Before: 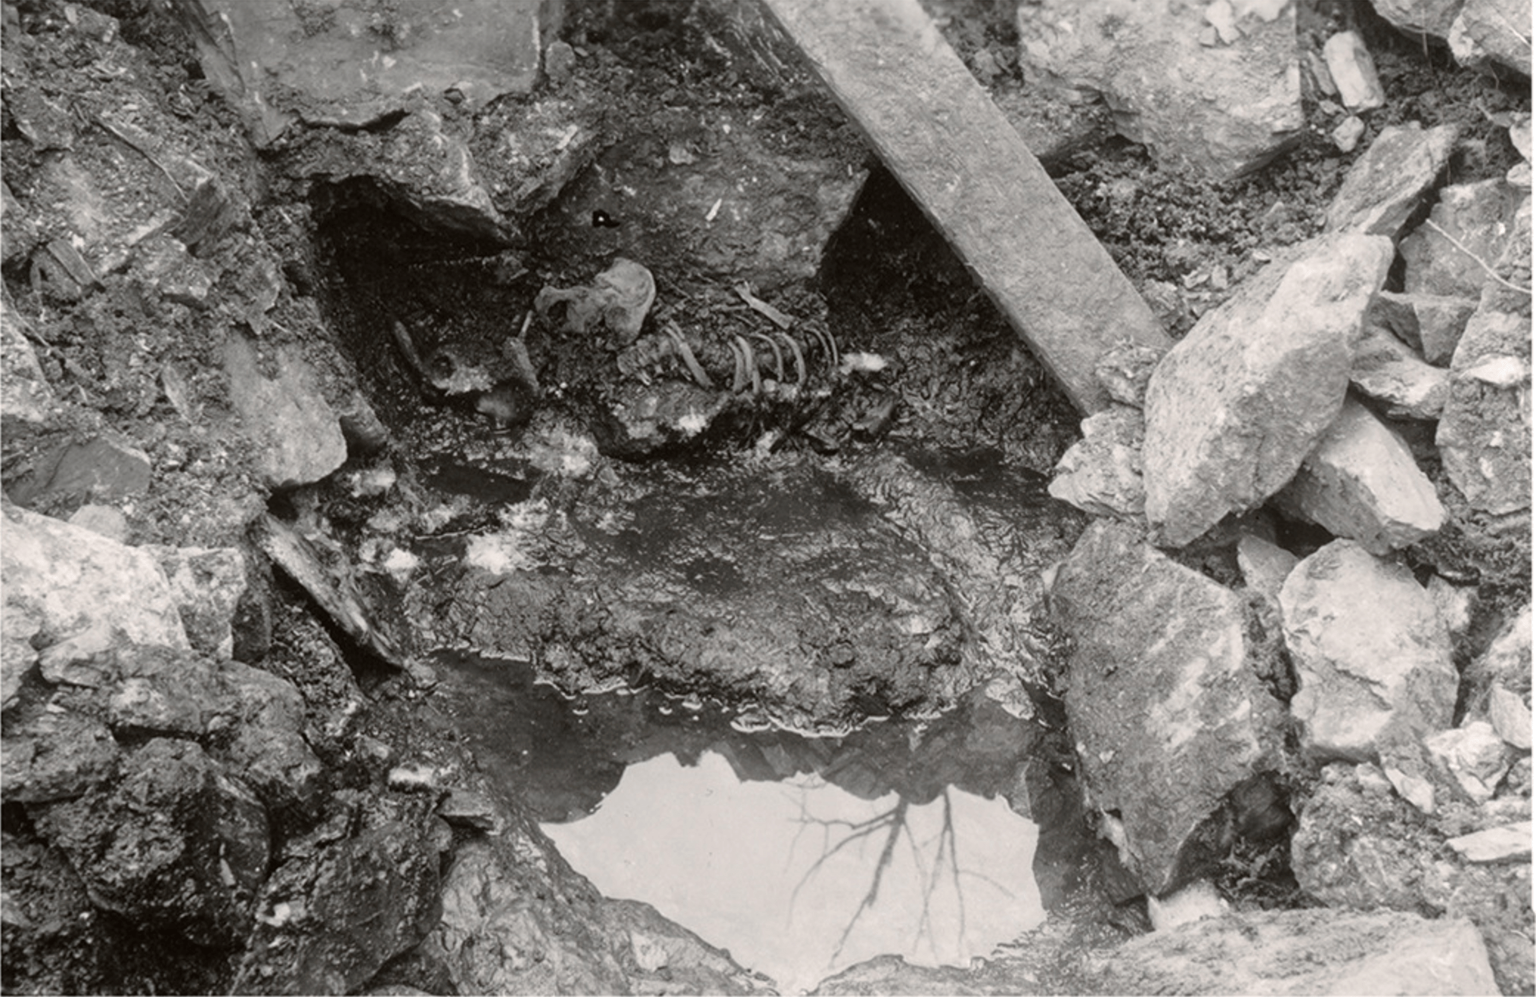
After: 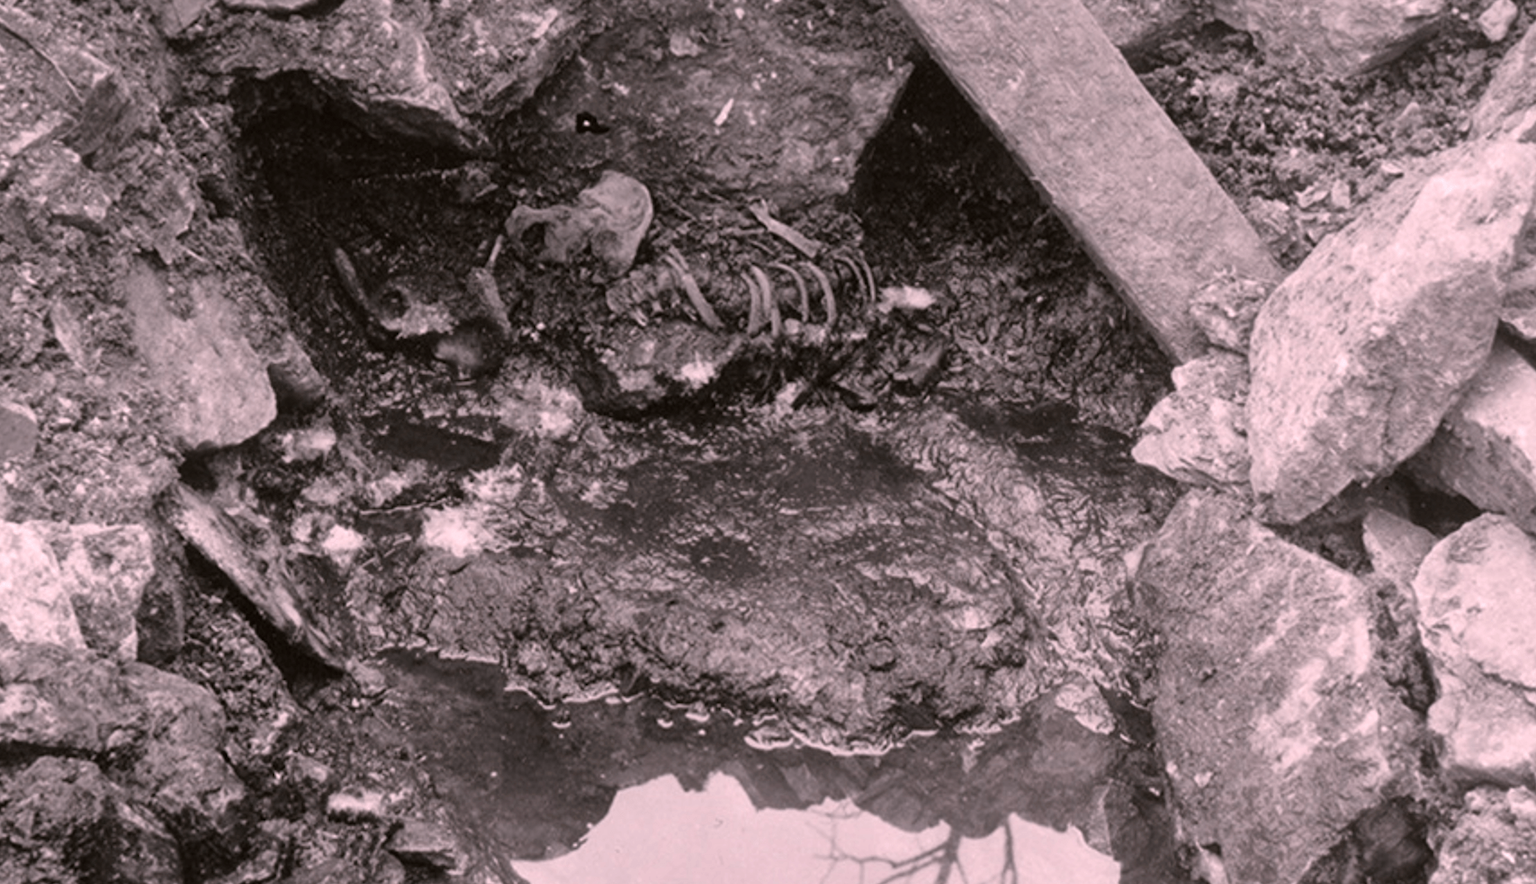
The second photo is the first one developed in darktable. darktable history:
color correction: highlights a* 14.52, highlights b* 4.84
white balance: red 0.984, blue 1.059
tone equalizer: on, module defaults
shadows and highlights: shadows 12, white point adjustment 1.2, soften with gaussian
crop: left 7.856%, top 11.836%, right 10.12%, bottom 15.387%
